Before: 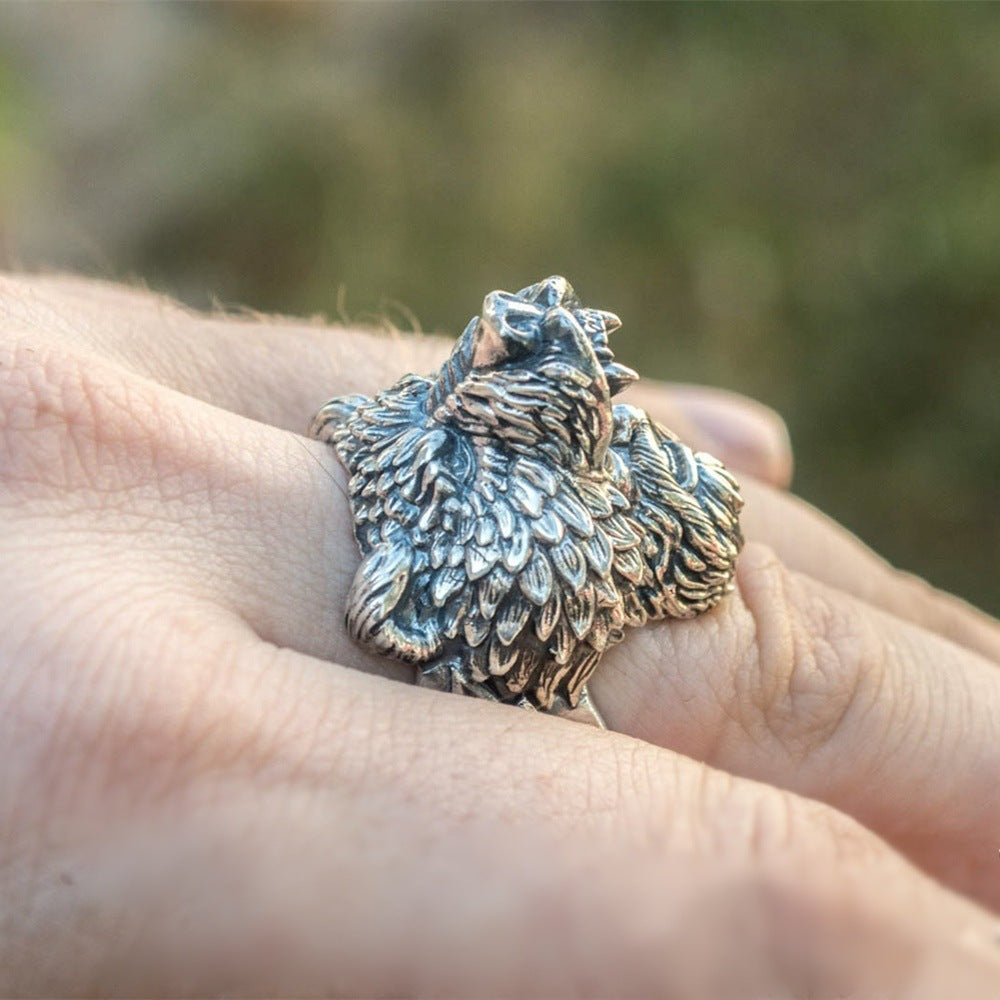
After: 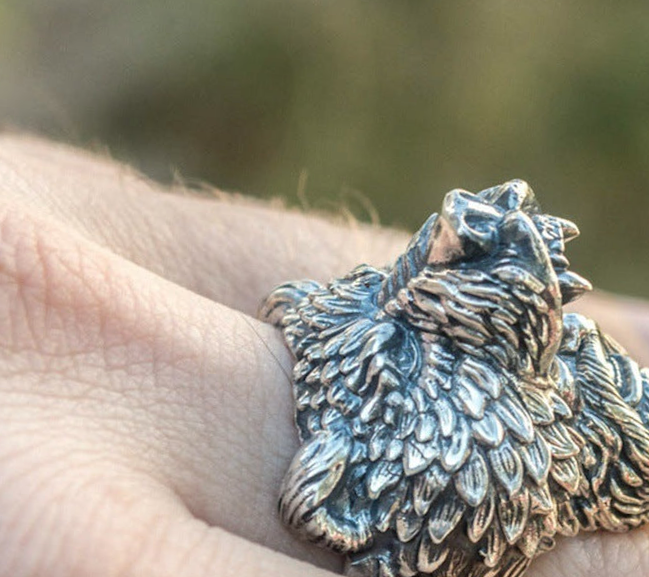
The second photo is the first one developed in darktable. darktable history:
base curve: curves: ch0 [(0, 0) (0.303, 0.277) (1, 1)]
crop and rotate: angle -4.99°, left 2.122%, top 6.945%, right 27.566%, bottom 30.519%
